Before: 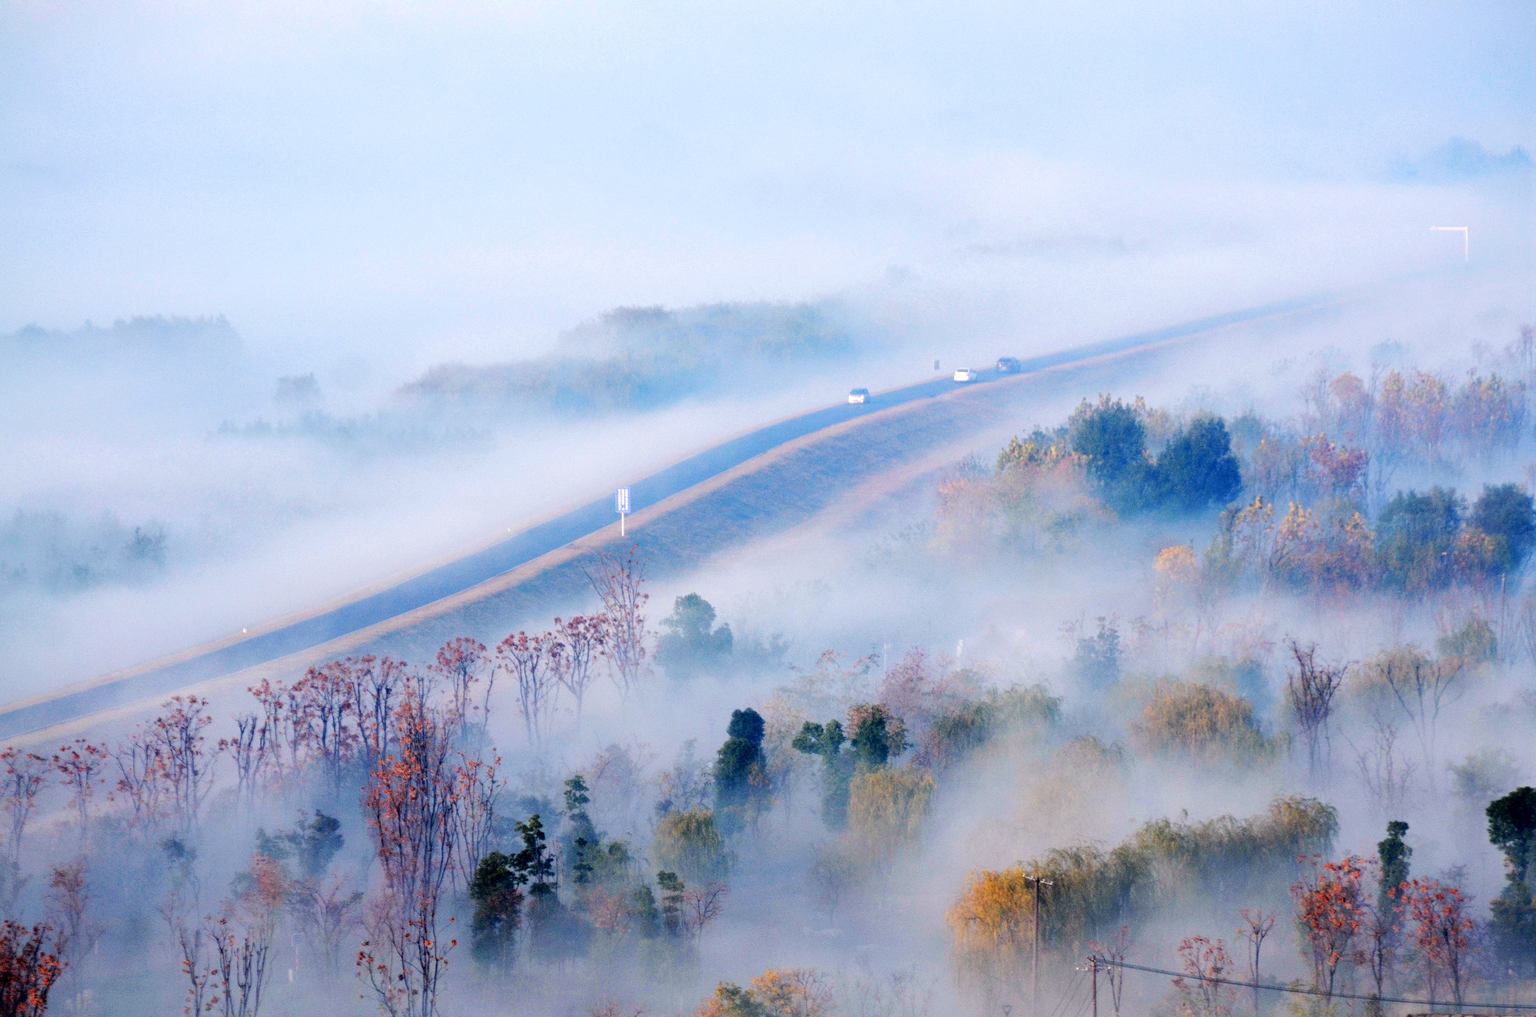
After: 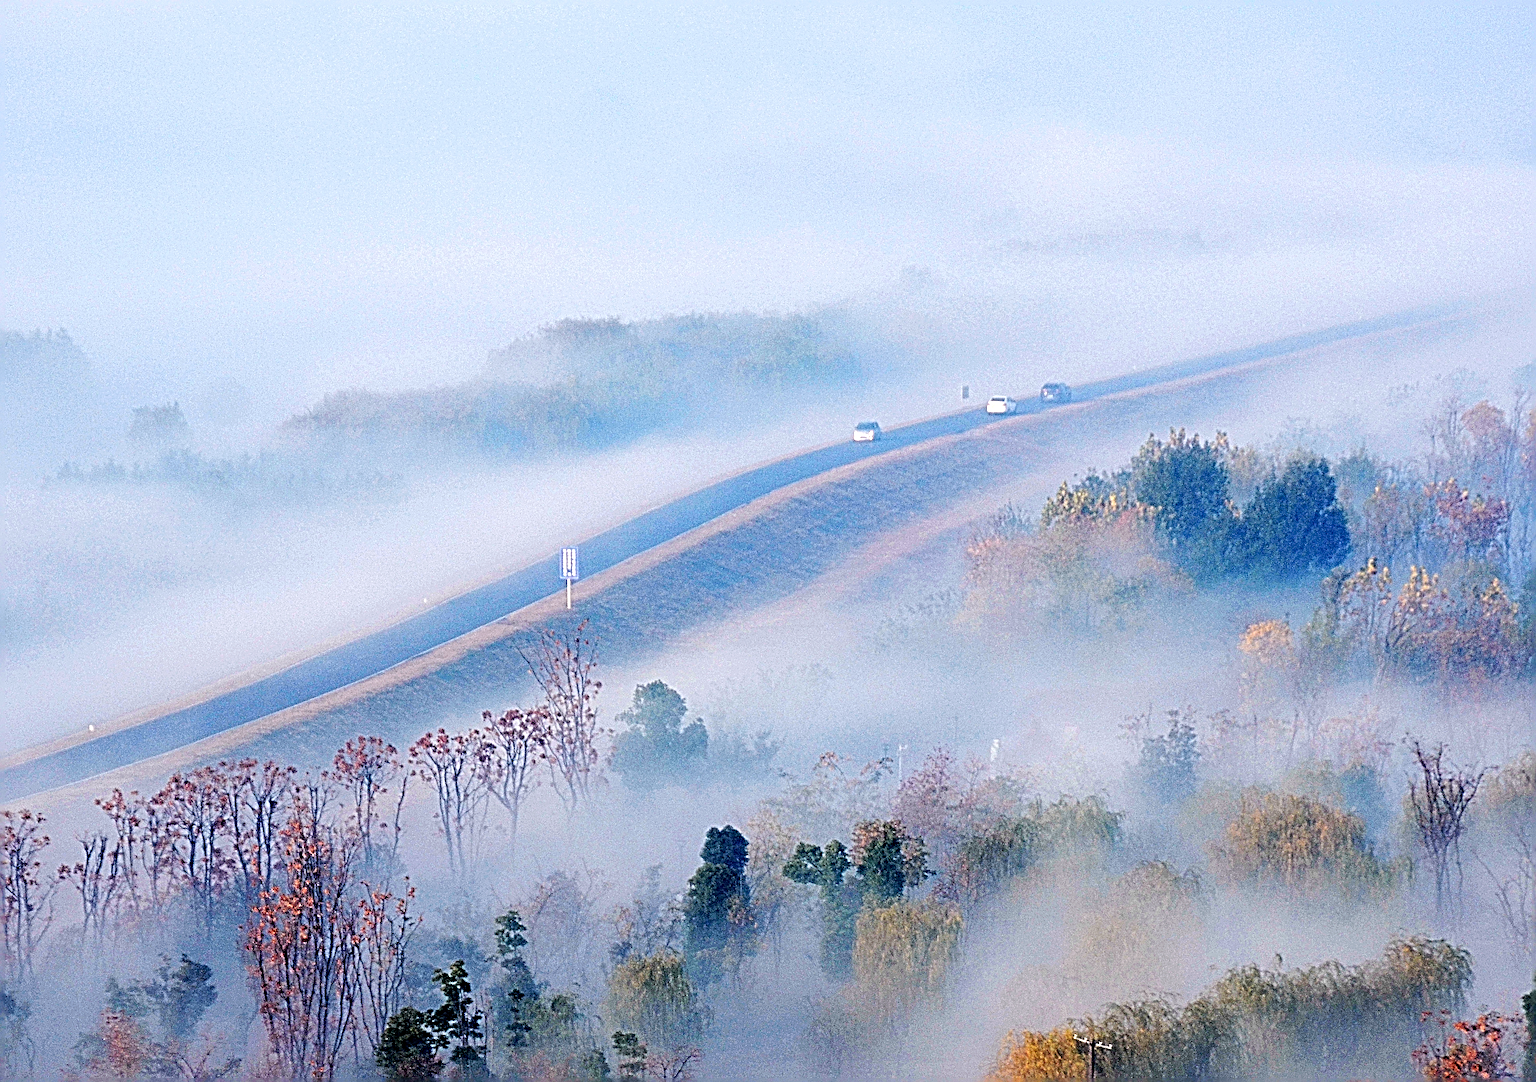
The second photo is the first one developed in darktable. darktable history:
sharpen: radius 6.3, amount 1.8, threshold 0
crop: left 11.225%, top 5.381%, right 9.565%, bottom 10.314%
